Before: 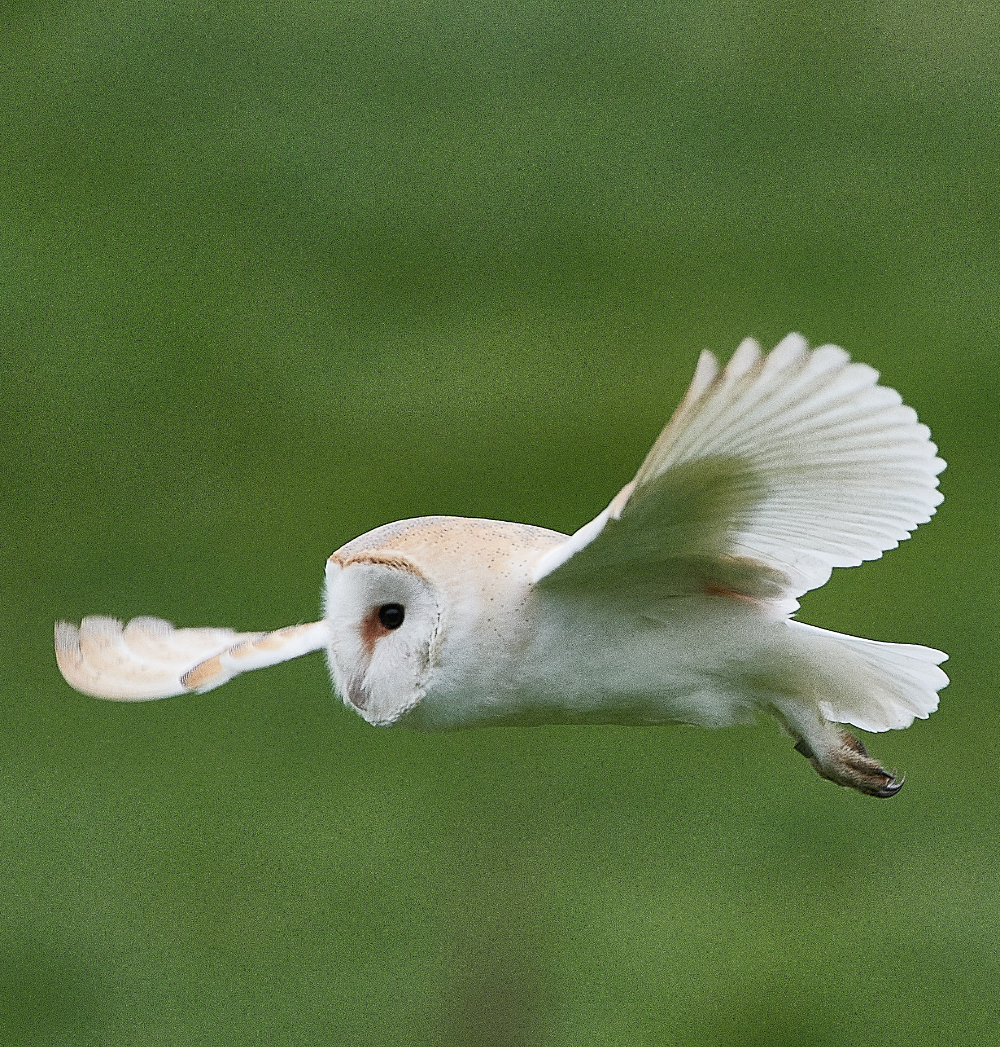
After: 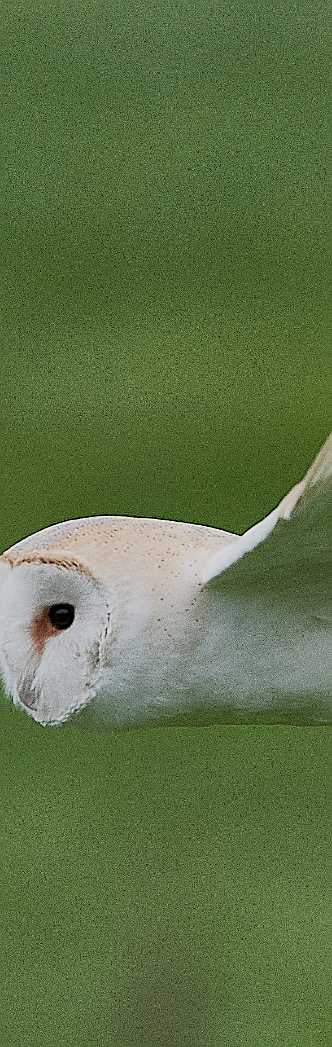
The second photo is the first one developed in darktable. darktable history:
crop: left 33.053%, right 33.651%
filmic rgb: black relative exposure -16 EV, white relative exposure 4.05 EV, threshold 3.06 EV, target black luminance 0%, hardness 7.58, latitude 72.3%, contrast 0.894, highlights saturation mix 10.42%, shadows ↔ highlights balance -0.374%, enable highlight reconstruction true
sharpen: on, module defaults
shadows and highlights: low approximation 0.01, soften with gaussian
